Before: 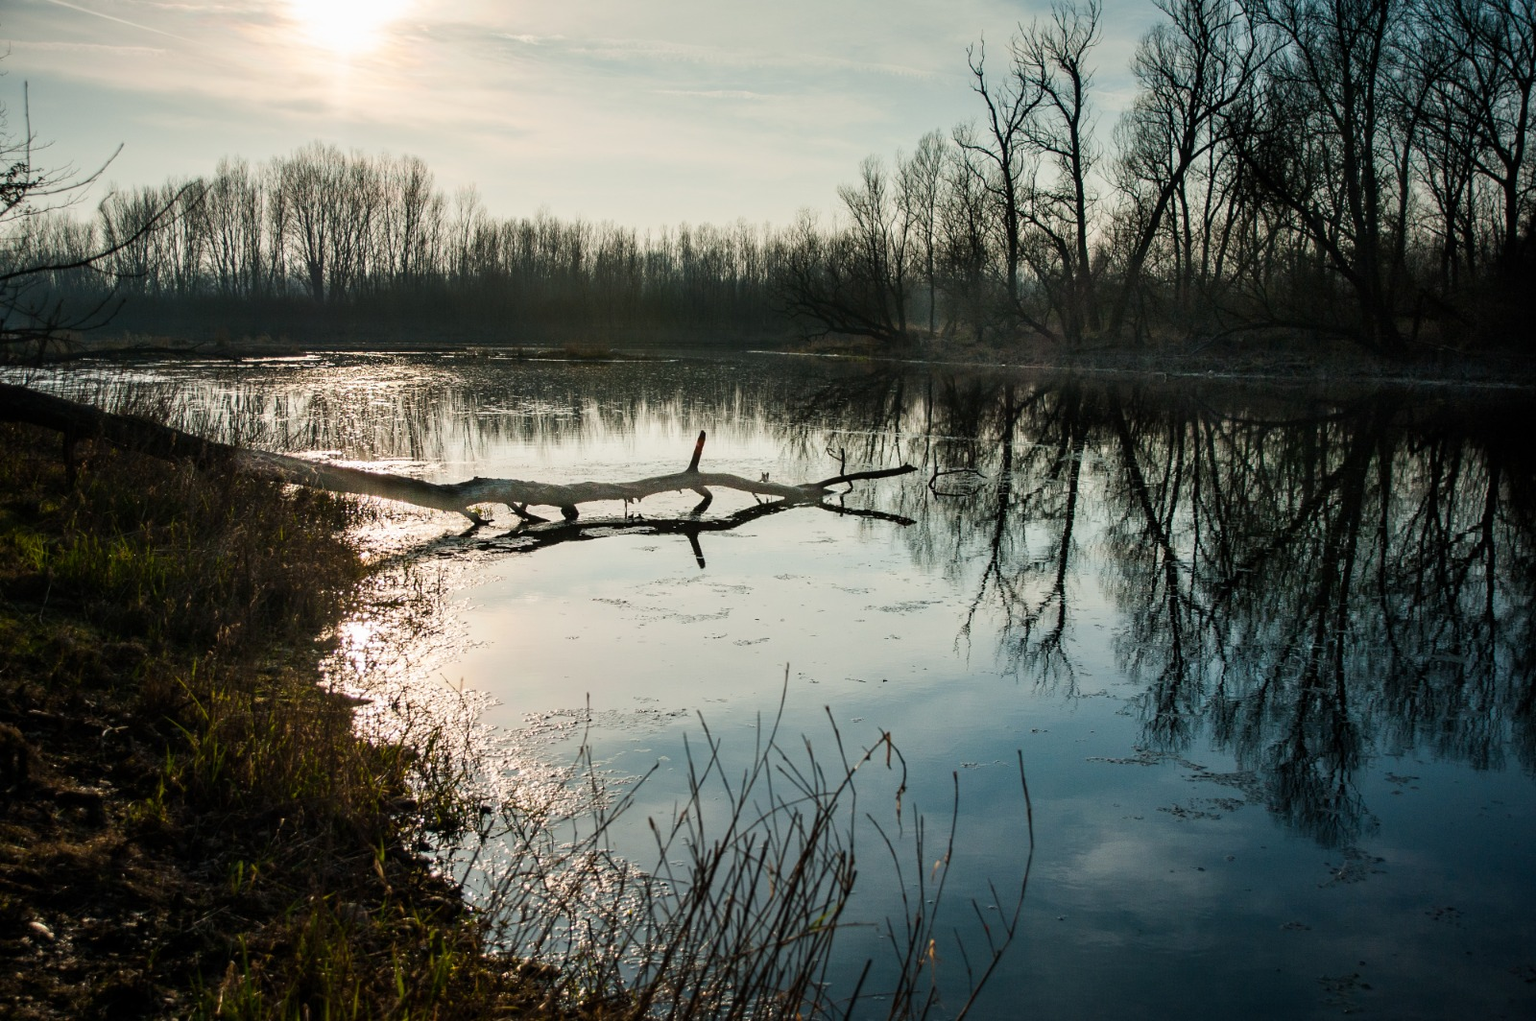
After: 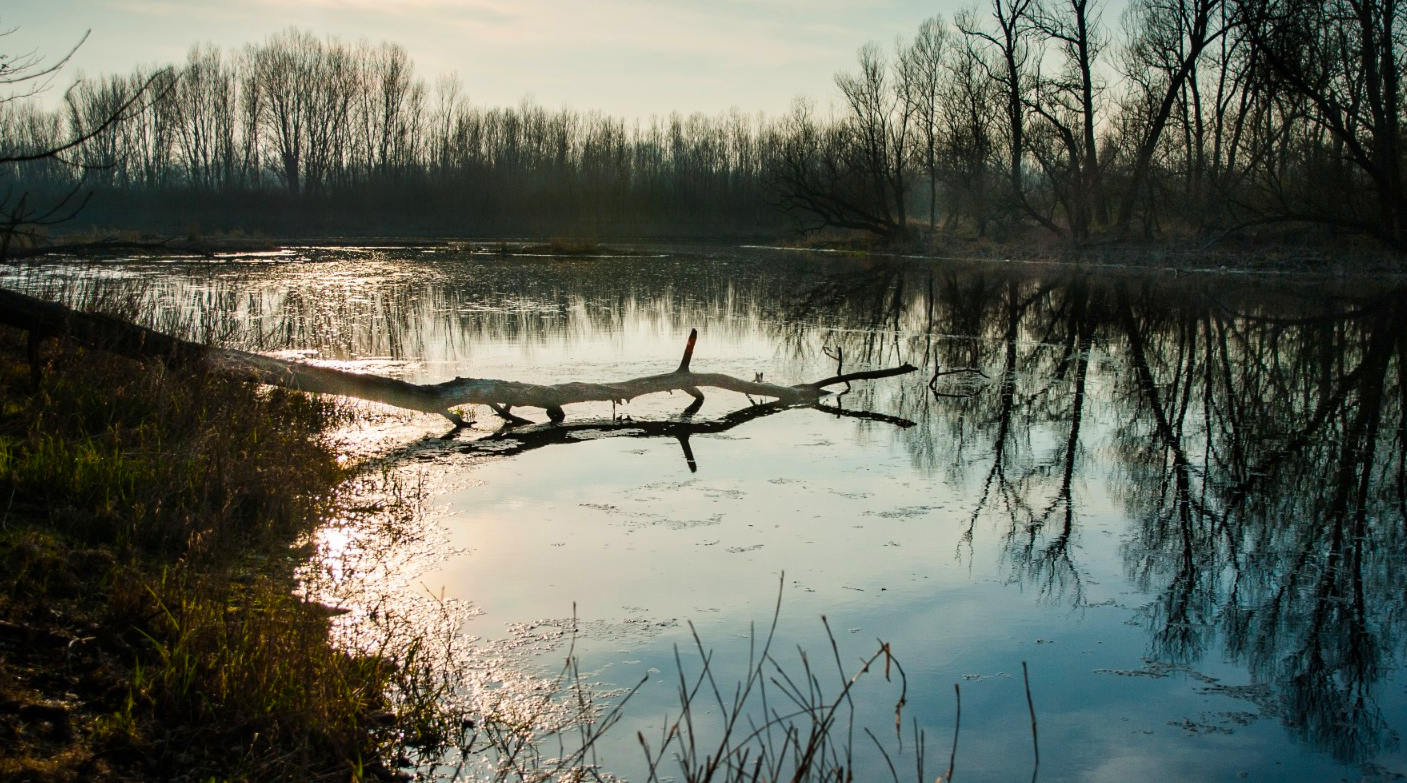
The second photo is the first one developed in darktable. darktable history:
color balance rgb: perceptual saturation grading › global saturation 20%, global vibrance 20%
crop and rotate: left 2.425%, top 11.305%, right 9.6%, bottom 15.08%
